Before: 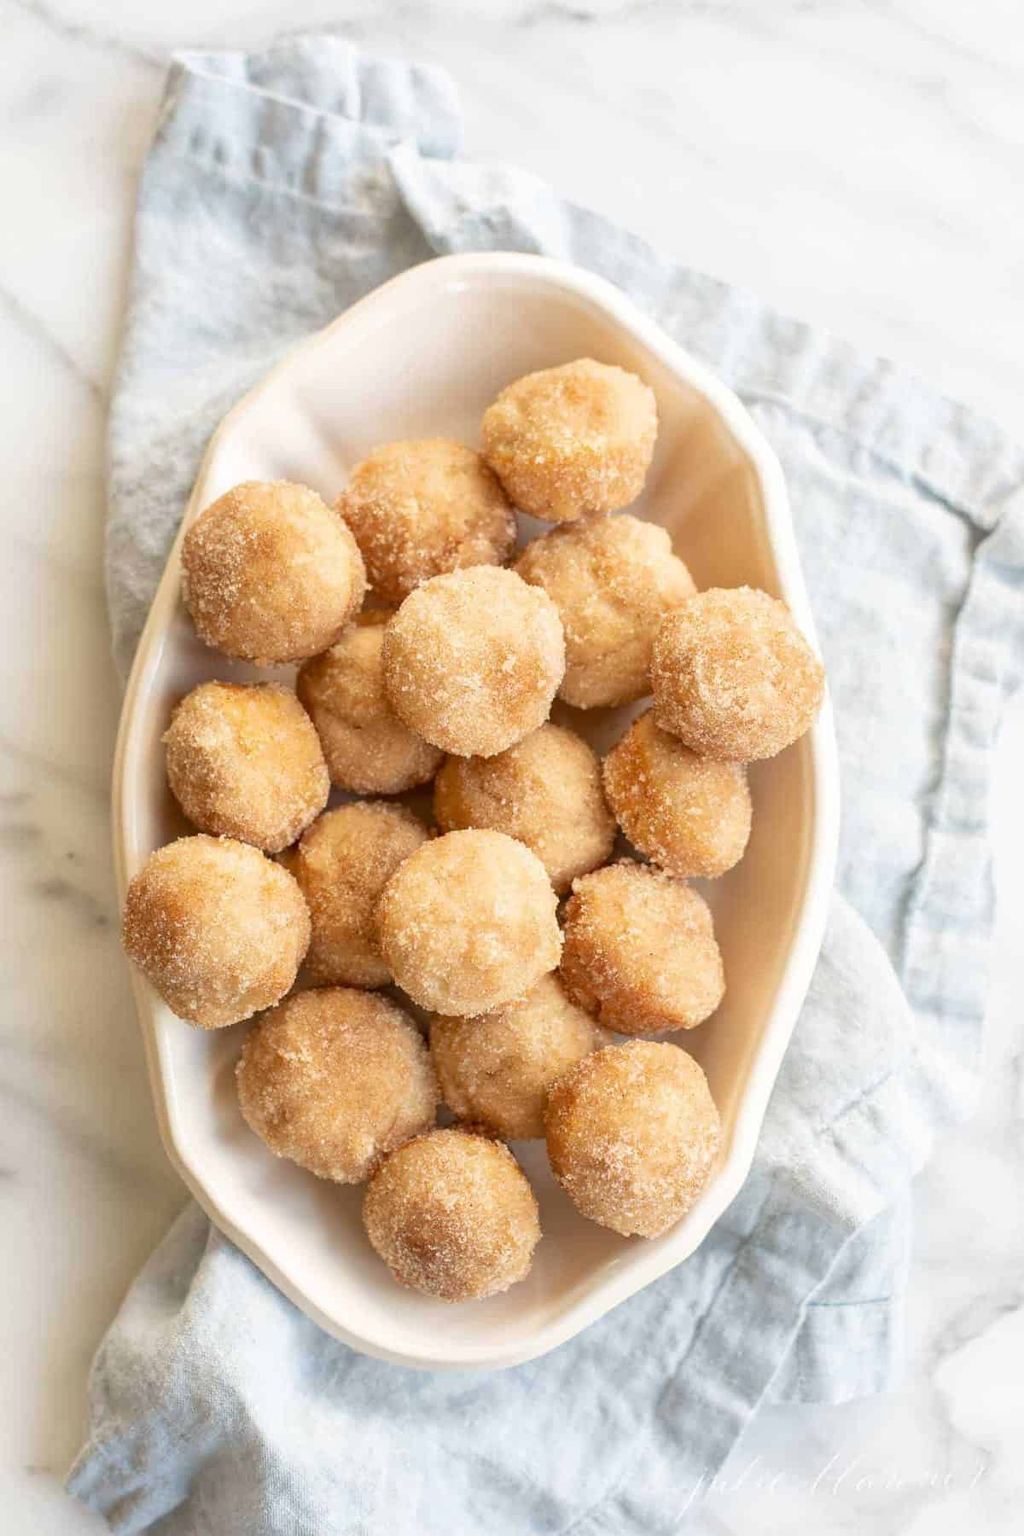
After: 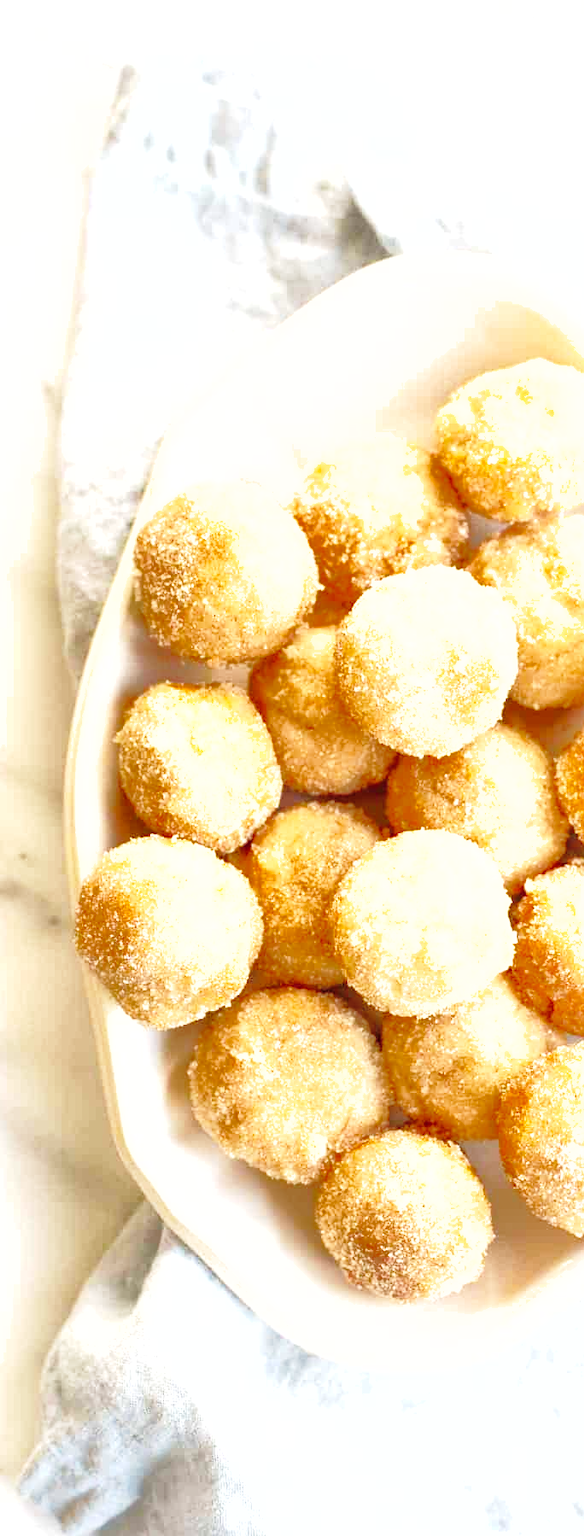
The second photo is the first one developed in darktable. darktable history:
base curve: curves: ch0 [(0, 0) (0.036, 0.025) (0.121, 0.166) (0.206, 0.329) (0.605, 0.79) (1, 1)], preserve colors none
exposure: exposure 1 EV, compensate highlight preservation false
crop: left 4.68%, right 38.157%
shadows and highlights: on, module defaults
